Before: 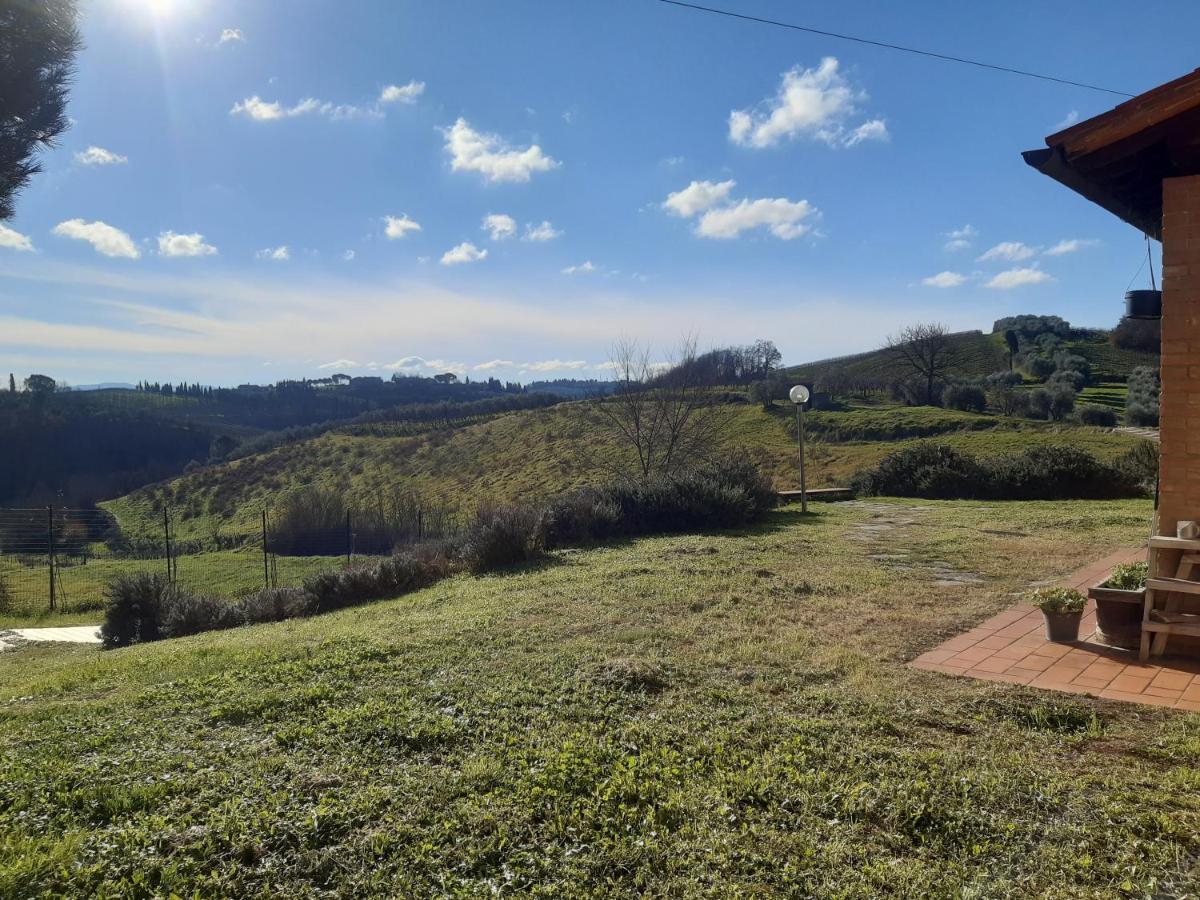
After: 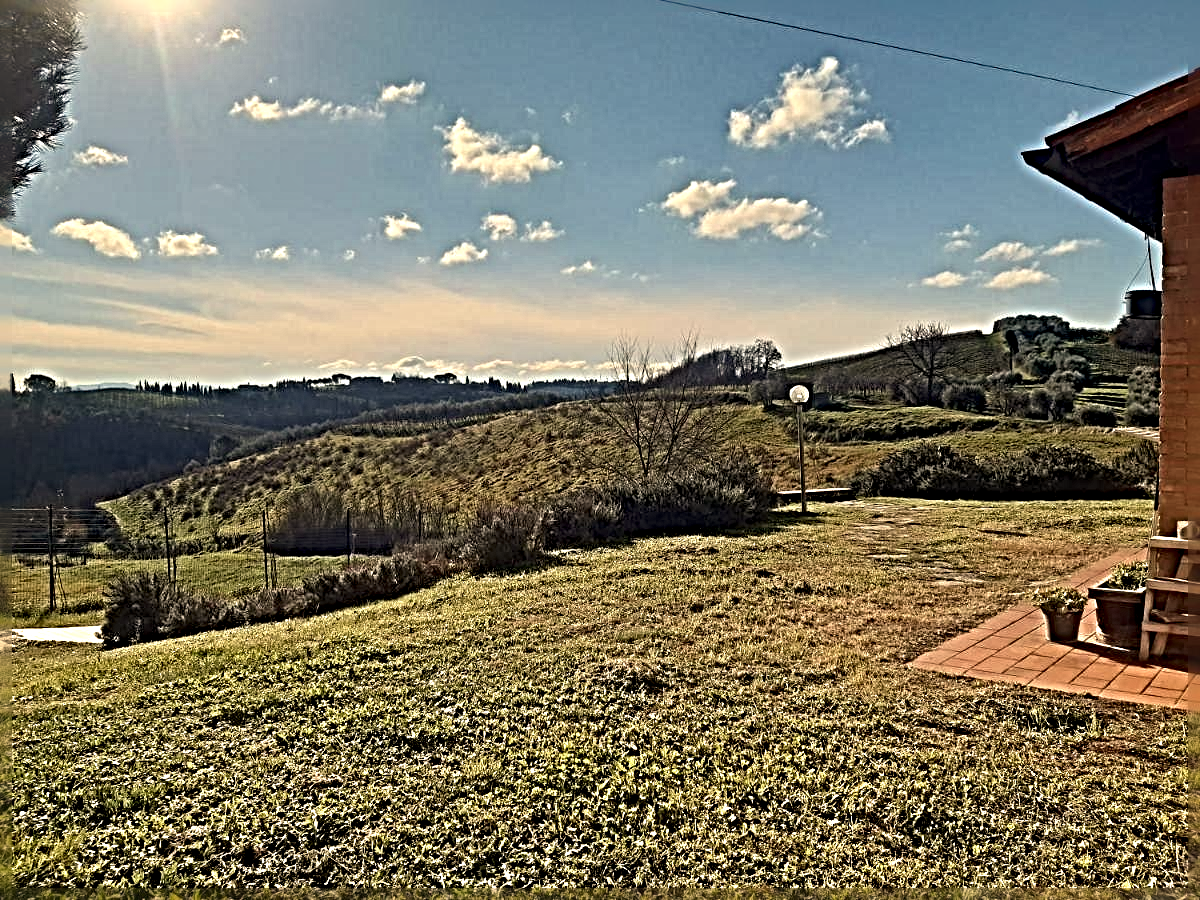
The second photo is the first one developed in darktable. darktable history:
sharpen: radius 6.3, amount 1.8, threshold 0
white balance: red 1.138, green 0.996, blue 0.812
